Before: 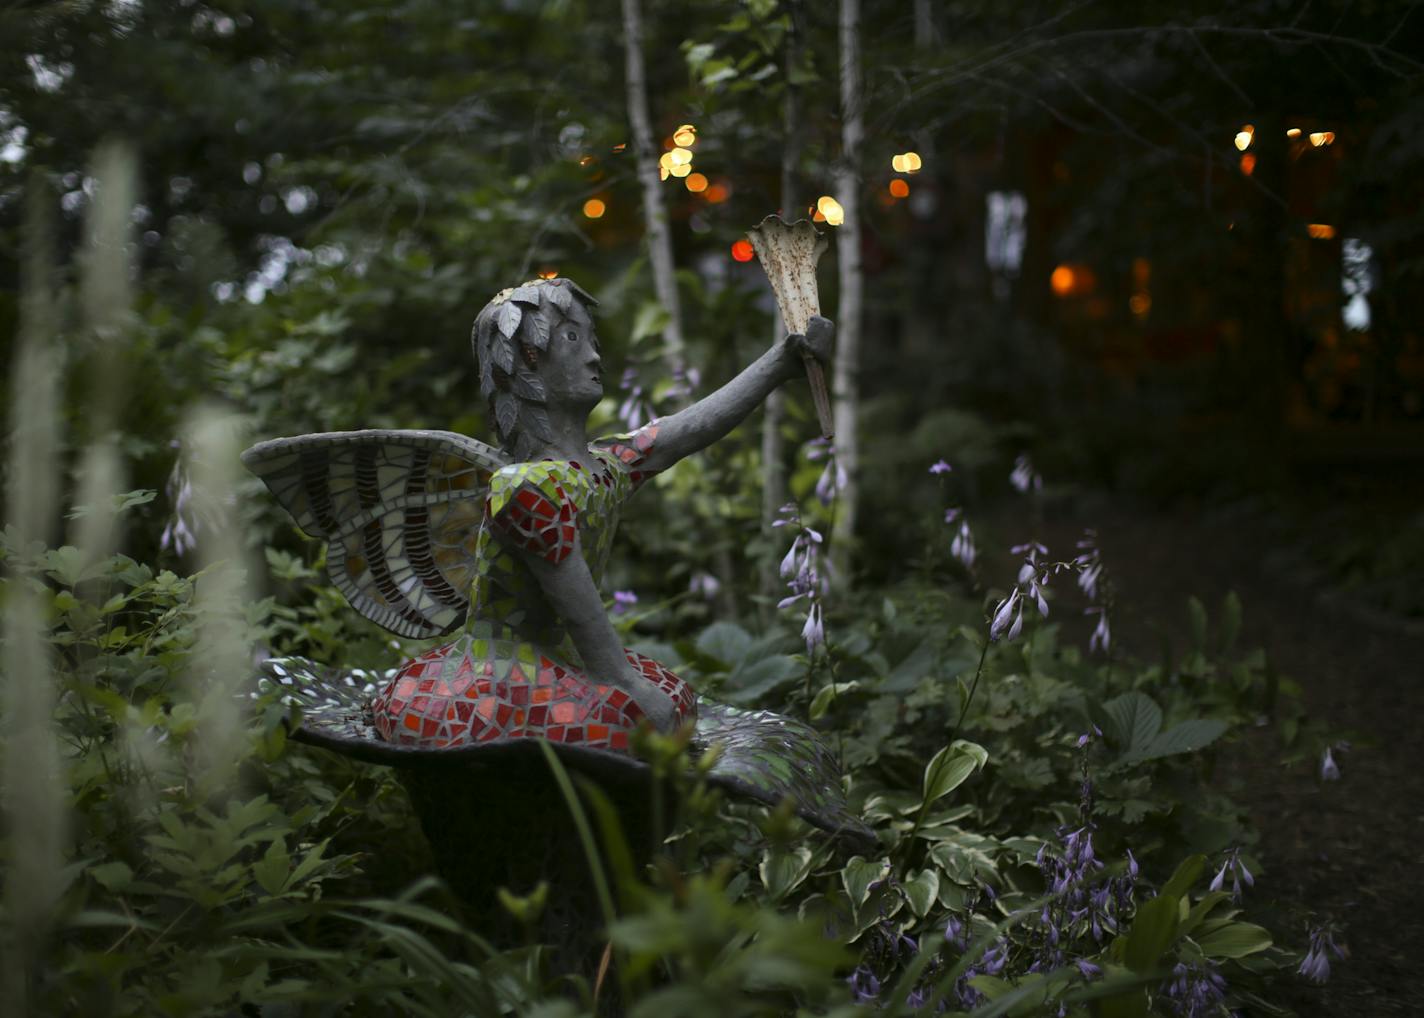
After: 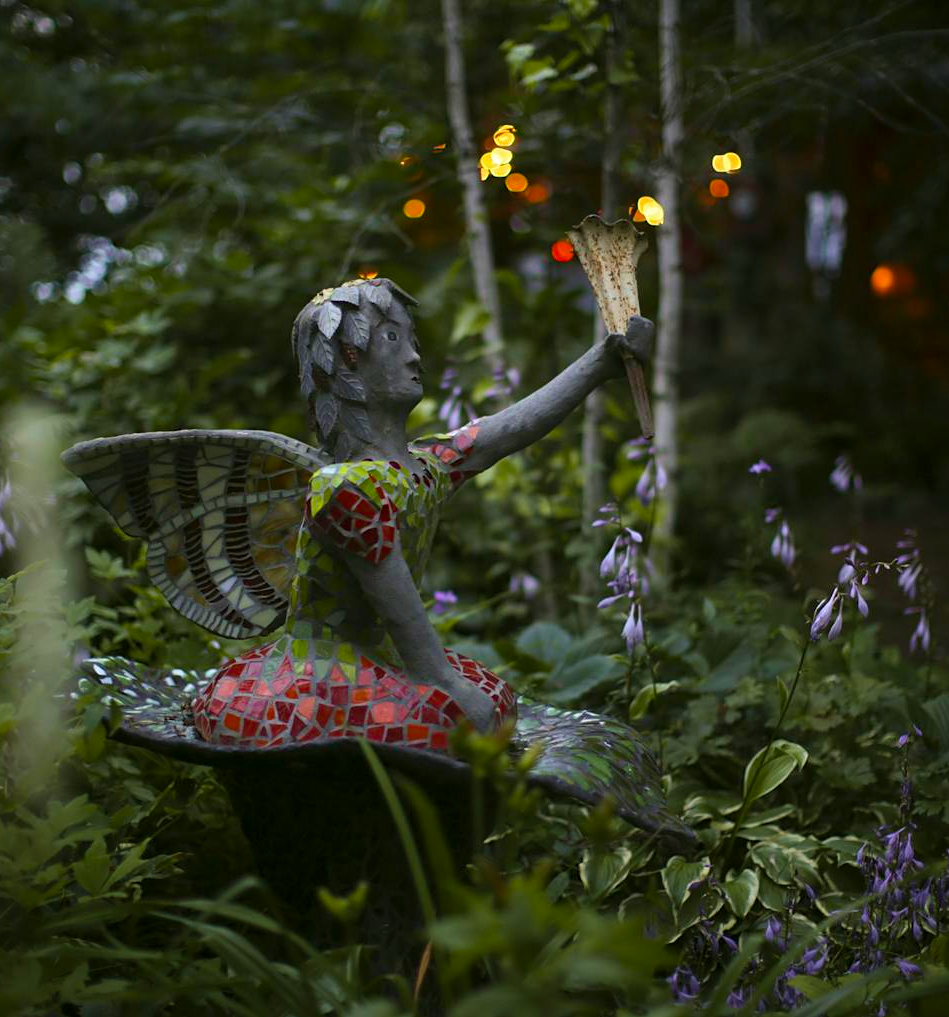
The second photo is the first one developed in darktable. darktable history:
velvia: on, module defaults
sharpen: amount 0.2
color balance rgb: perceptual saturation grading › global saturation 30%, global vibrance 20%
exposure: compensate highlight preservation false
crop and rotate: left 12.648%, right 20.685%
